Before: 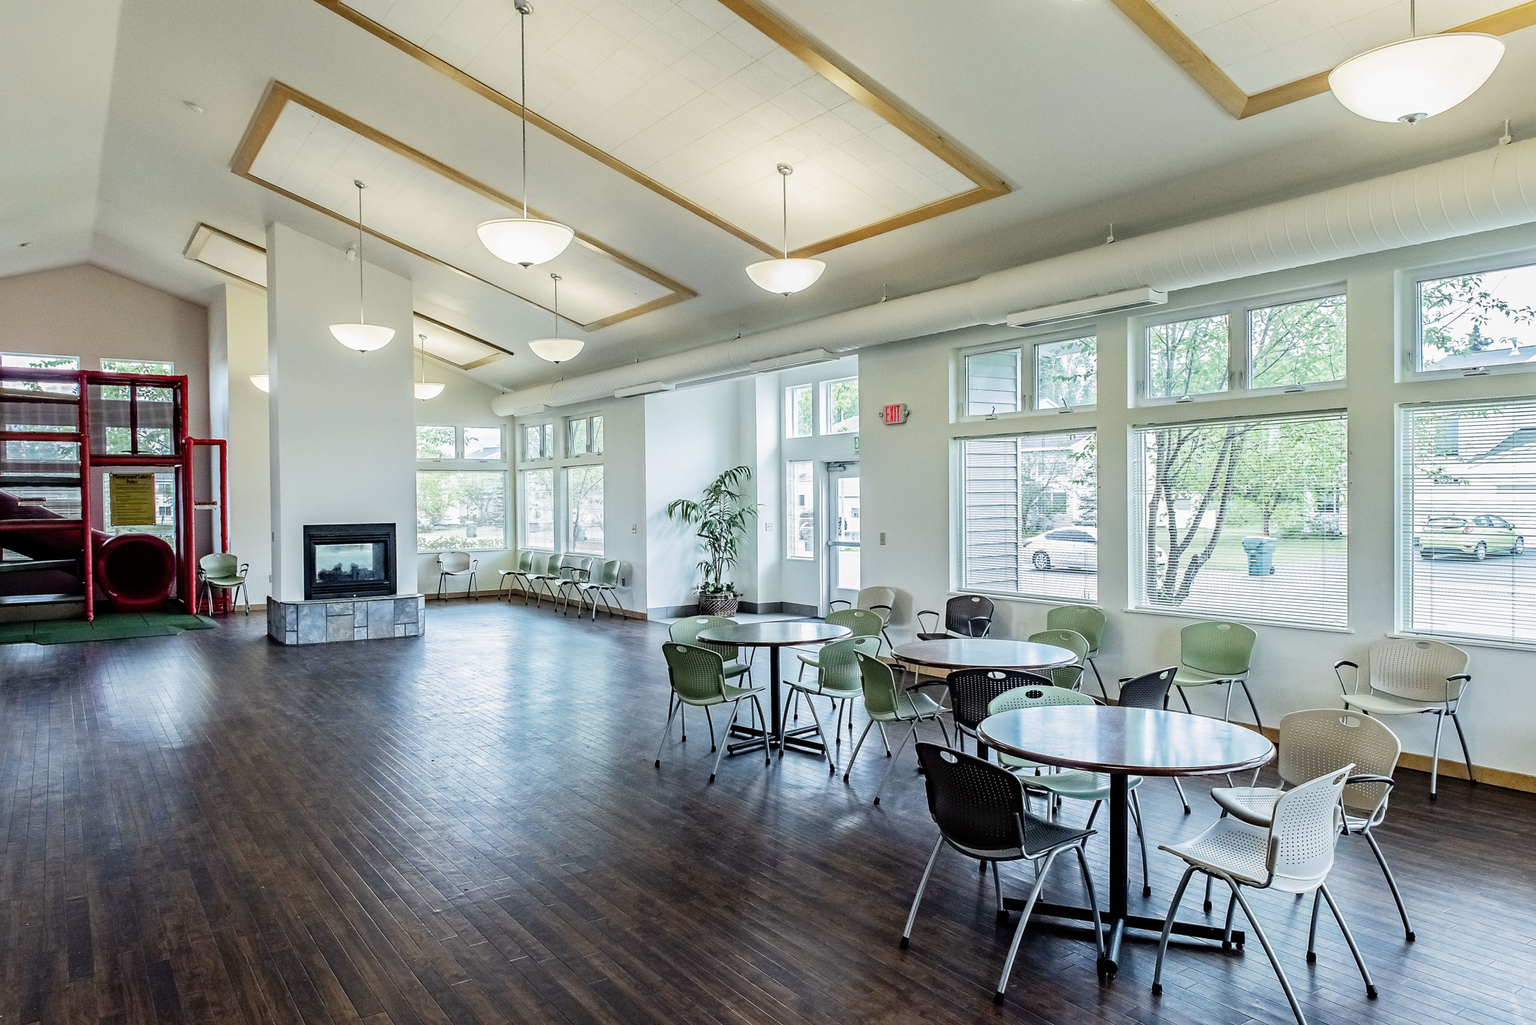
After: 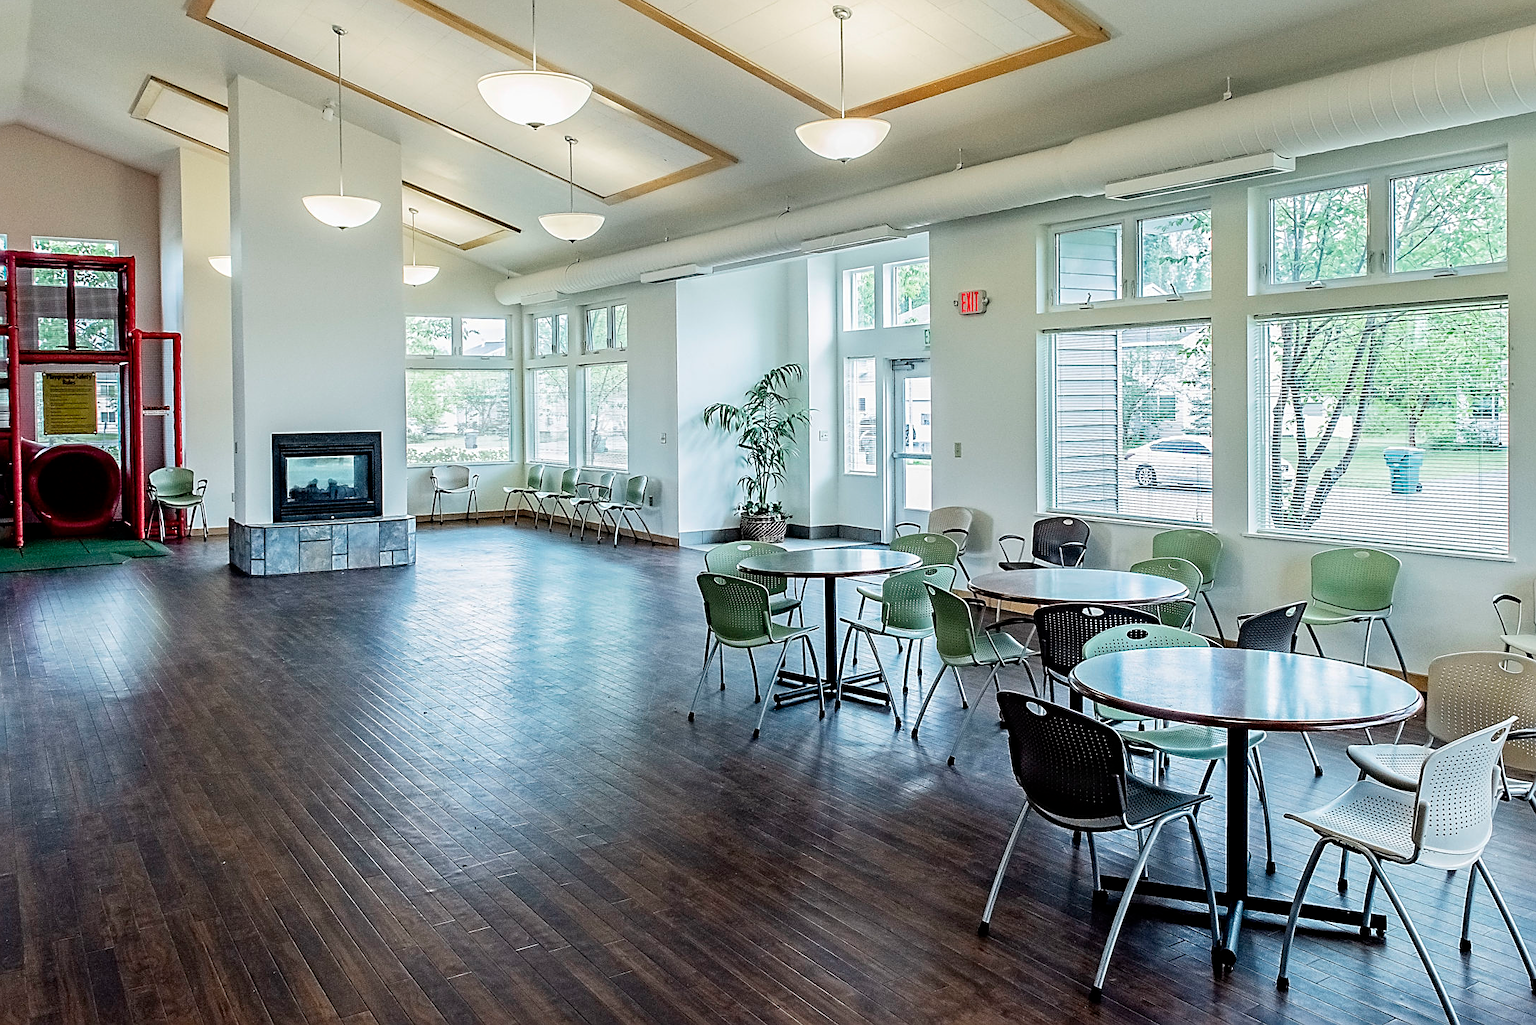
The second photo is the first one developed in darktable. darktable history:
crop and rotate: left 4.842%, top 15.51%, right 10.668%
sharpen: on, module defaults
